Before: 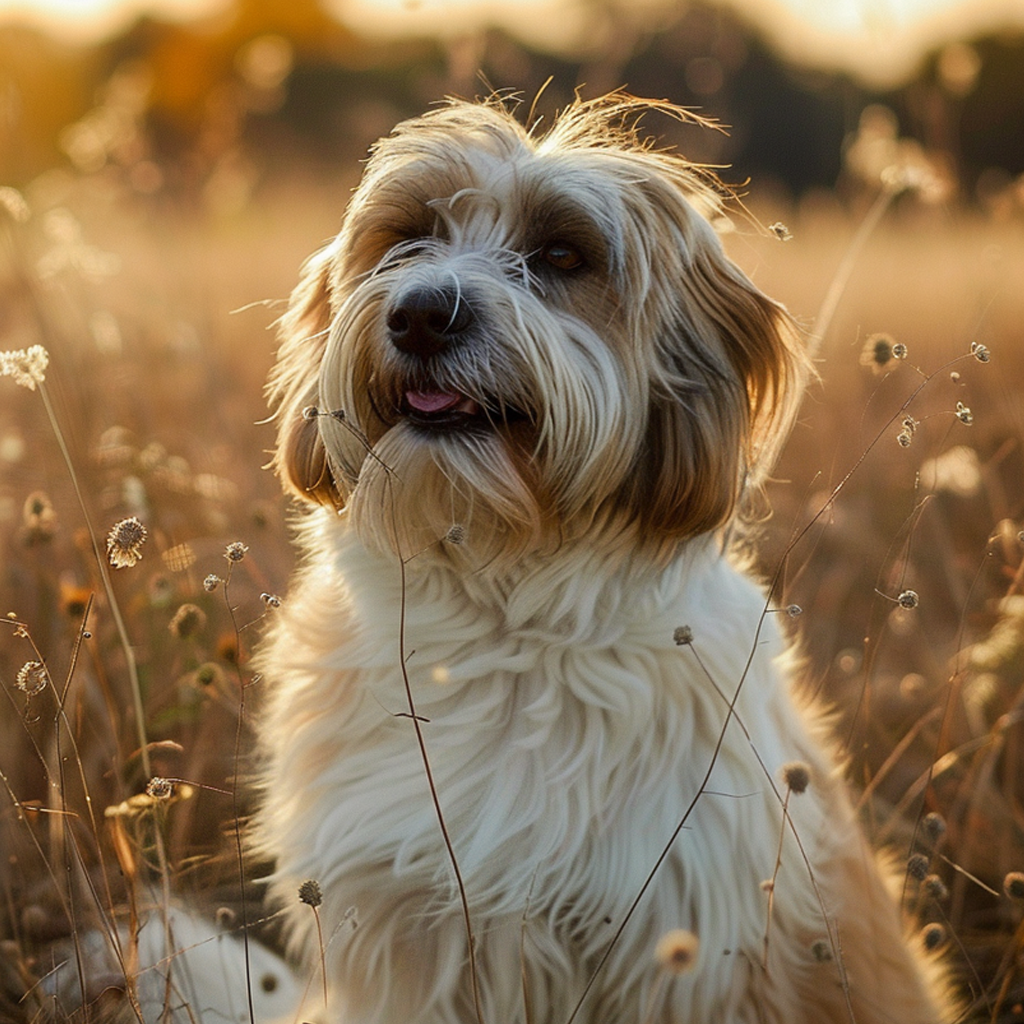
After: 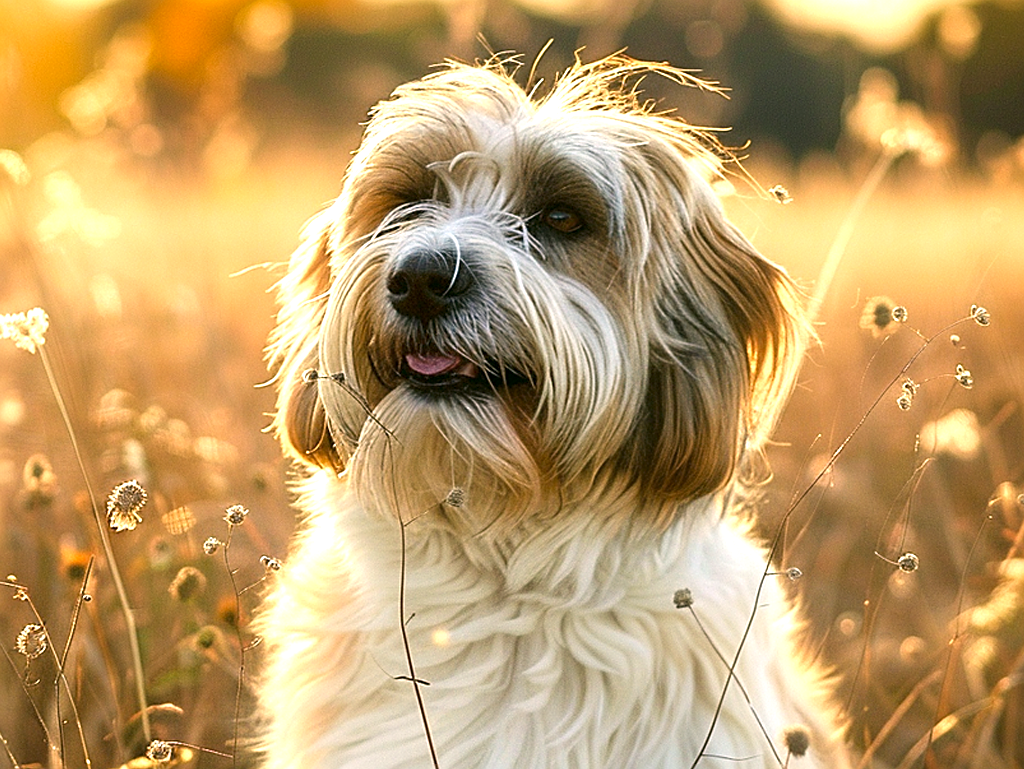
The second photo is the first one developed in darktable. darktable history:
color correction: highlights a* 4.55, highlights b* 4.95, shadows a* -7.91, shadows b* 5.01
crop: top 3.696%, bottom 21.193%
sharpen: on, module defaults
exposure: black level correction 0, exposure 1.107 EV, compensate highlight preservation false
